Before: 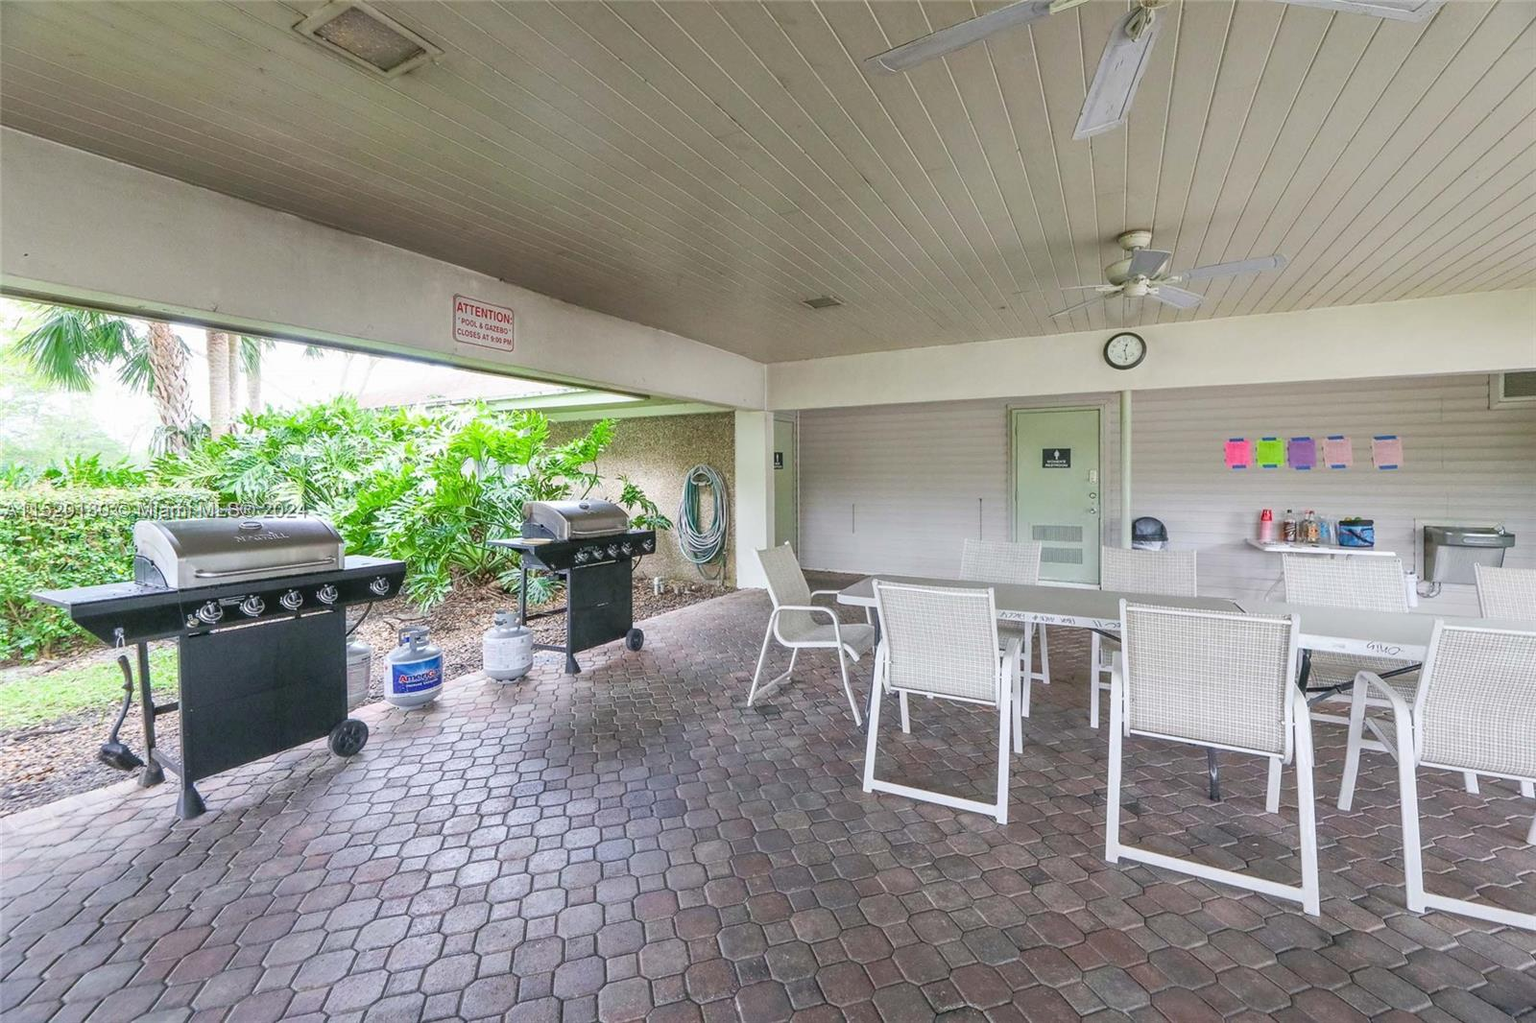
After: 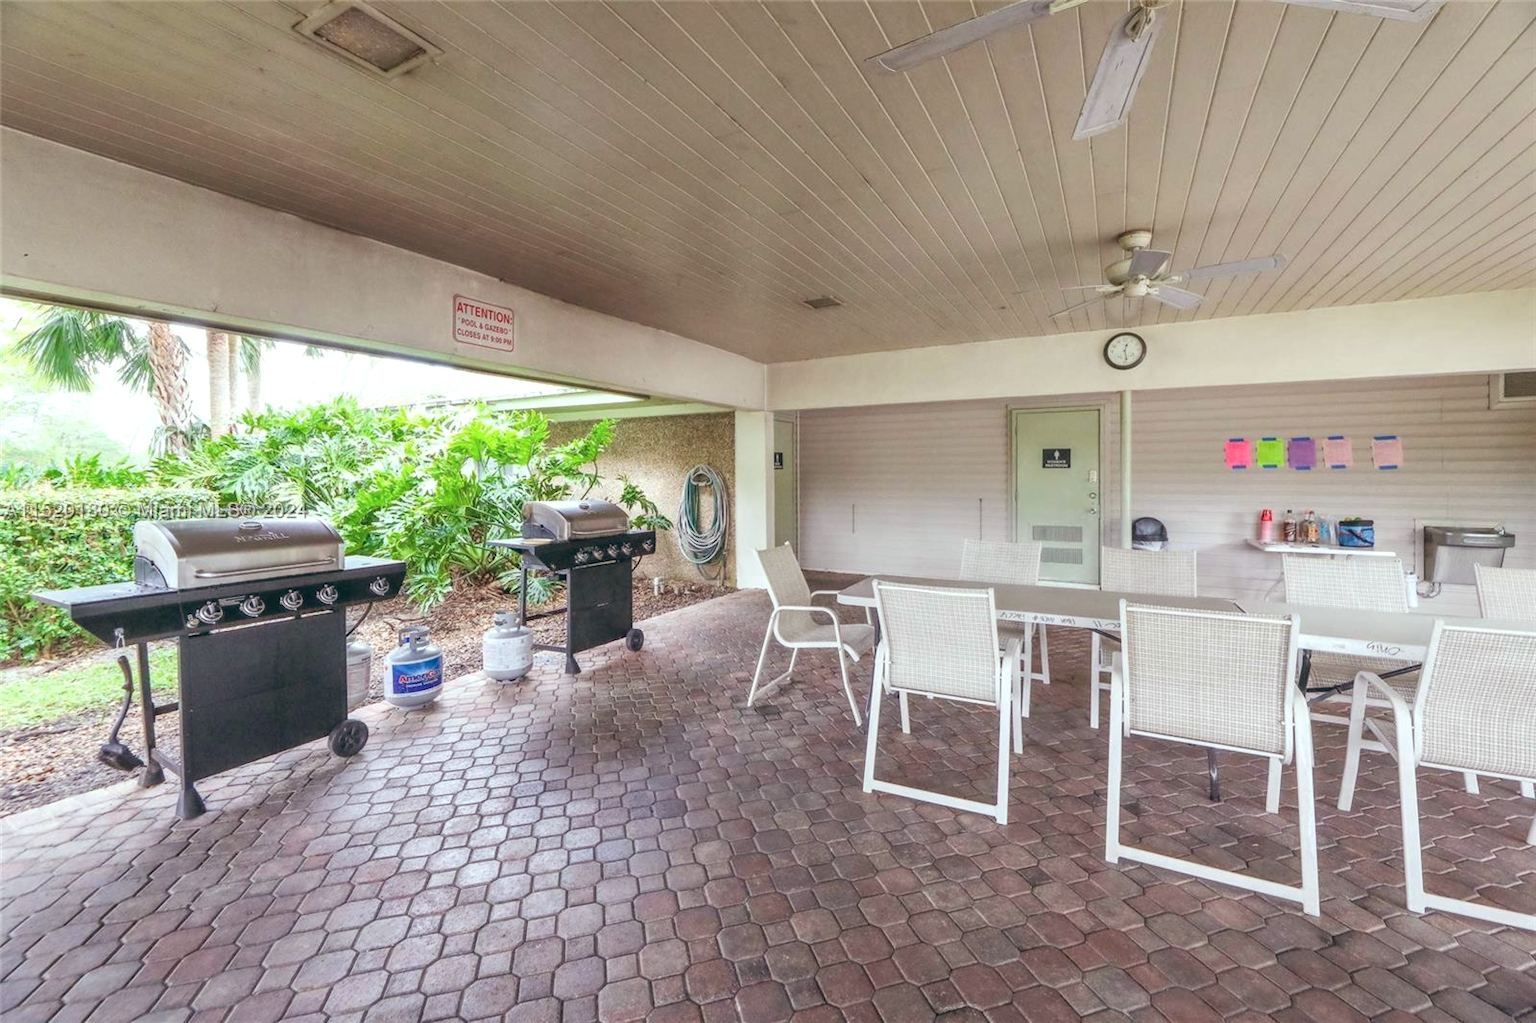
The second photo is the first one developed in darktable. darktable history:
white balance: red 1.127, blue 0.943
local contrast: on, module defaults
color balance: lift [1.003, 0.993, 1.001, 1.007], gamma [1.018, 1.072, 0.959, 0.928], gain [0.974, 0.873, 1.031, 1.127]
contrast equalizer: y [[0.5 ×4, 0.467, 0.376], [0.5 ×6], [0.5 ×6], [0 ×6], [0 ×6]]
